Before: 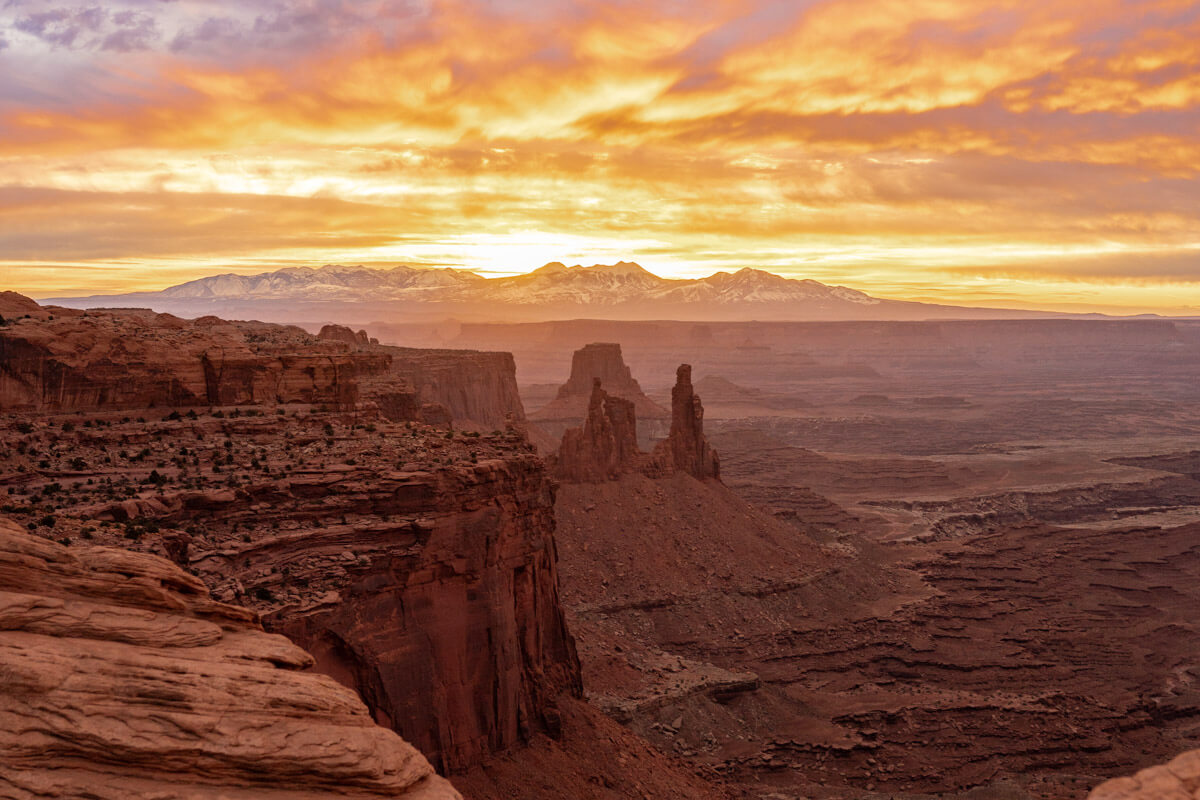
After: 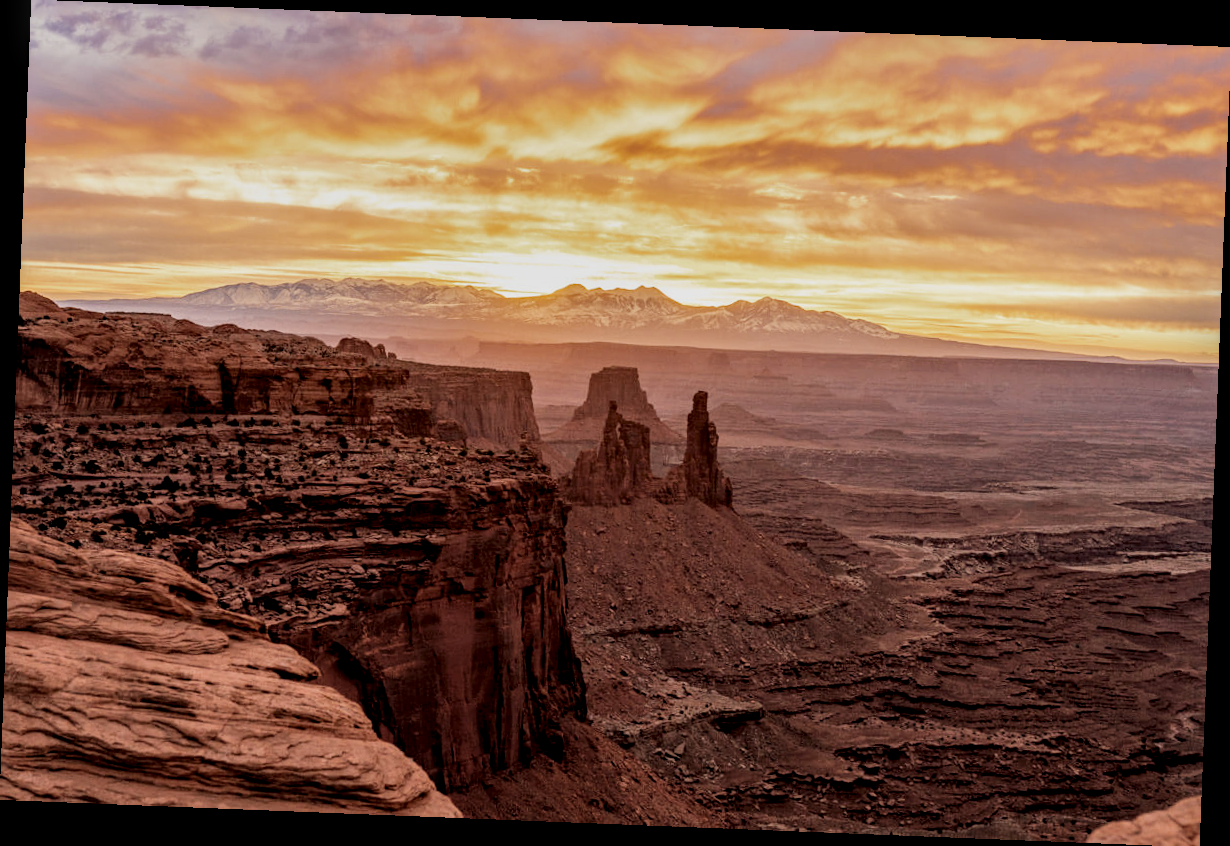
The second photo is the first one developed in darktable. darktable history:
local contrast: highlights 60%, shadows 60%, detail 160%
filmic rgb: black relative exposure -6.98 EV, white relative exposure 5.63 EV, hardness 2.86
rotate and perspective: rotation 2.27°, automatic cropping off
